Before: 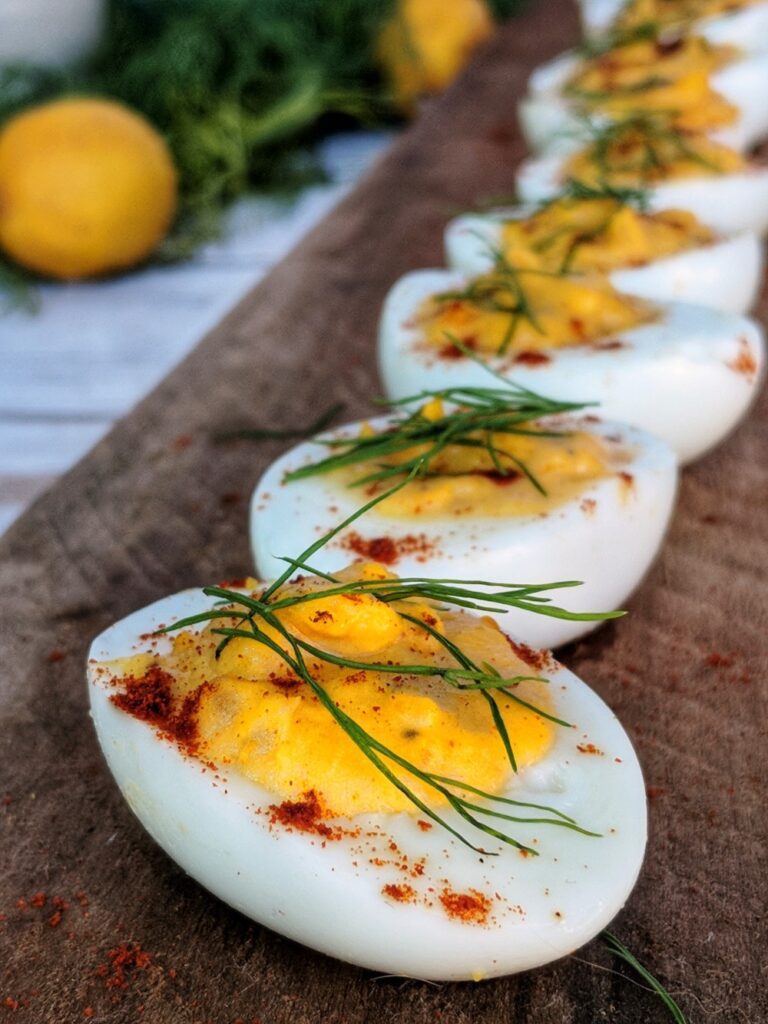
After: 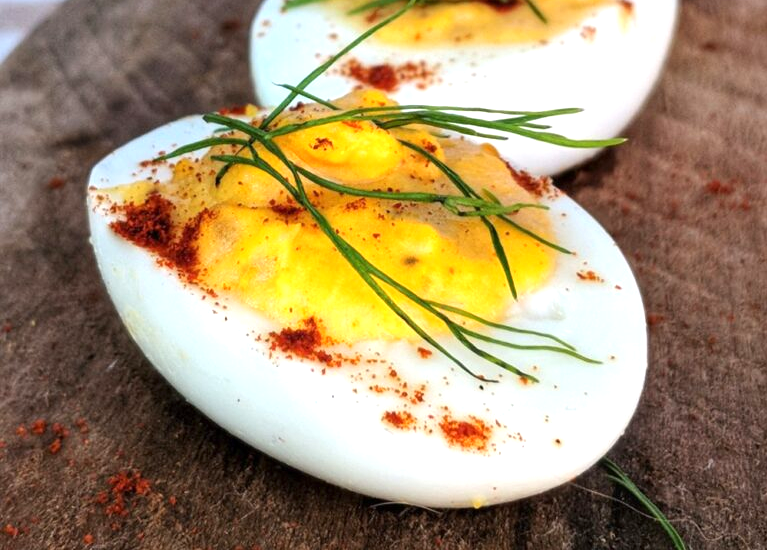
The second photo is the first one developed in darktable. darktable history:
crop and rotate: top 46.237%
exposure: exposure 0.648 EV, compensate highlight preservation false
